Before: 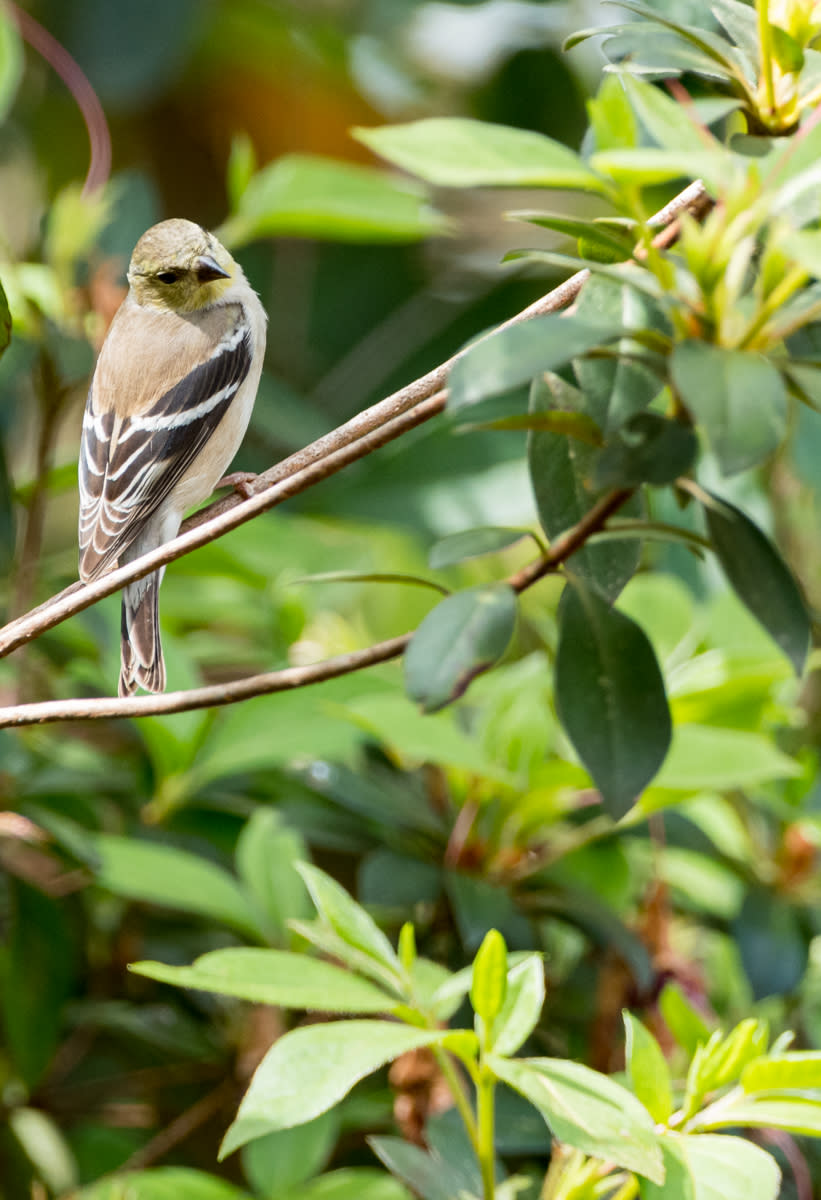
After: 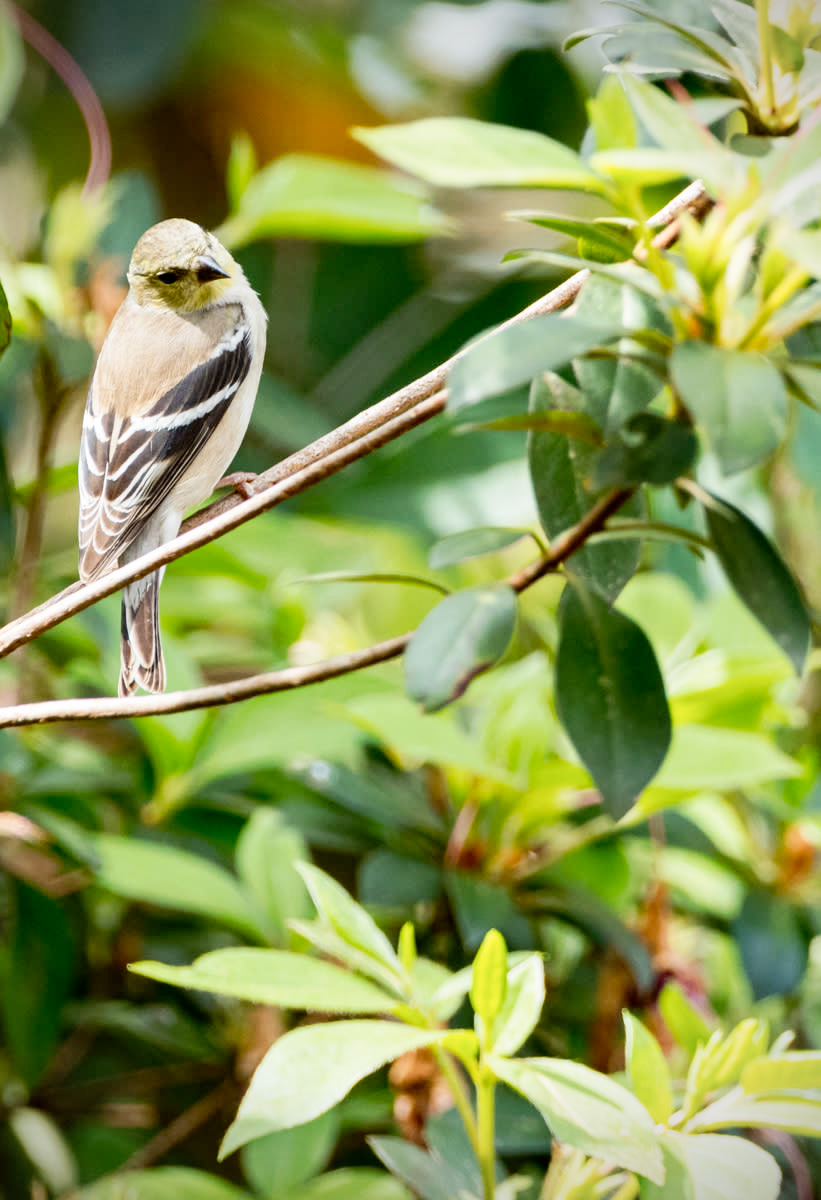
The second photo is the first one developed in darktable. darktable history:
vignetting: brightness -0.579, saturation -0.248
tone curve: curves: ch0 [(0, 0) (0.051, 0.027) (0.096, 0.071) (0.219, 0.248) (0.428, 0.52) (0.596, 0.713) (0.727, 0.823) (0.859, 0.924) (1, 1)]; ch1 [(0, 0) (0.1, 0.038) (0.318, 0.221) (0.413, 0.325) (0.443, 0.412) (0.483, 0.474) (0.503, 0.501) (0.516, 0.515) (0.548, 0.575) (0.561, 0.596) (0.594, 0.647) (0.666, 0.701) (1, 1)]; ch2 [(0, 0) (0.453, 0.435) (0.479, 0.476) (0.504, 0.5) (0.52, 0.526) (0.557, 0.585) (0.583, 0.608) (0.824, 0.815) (1, 1)], preserve colors none
